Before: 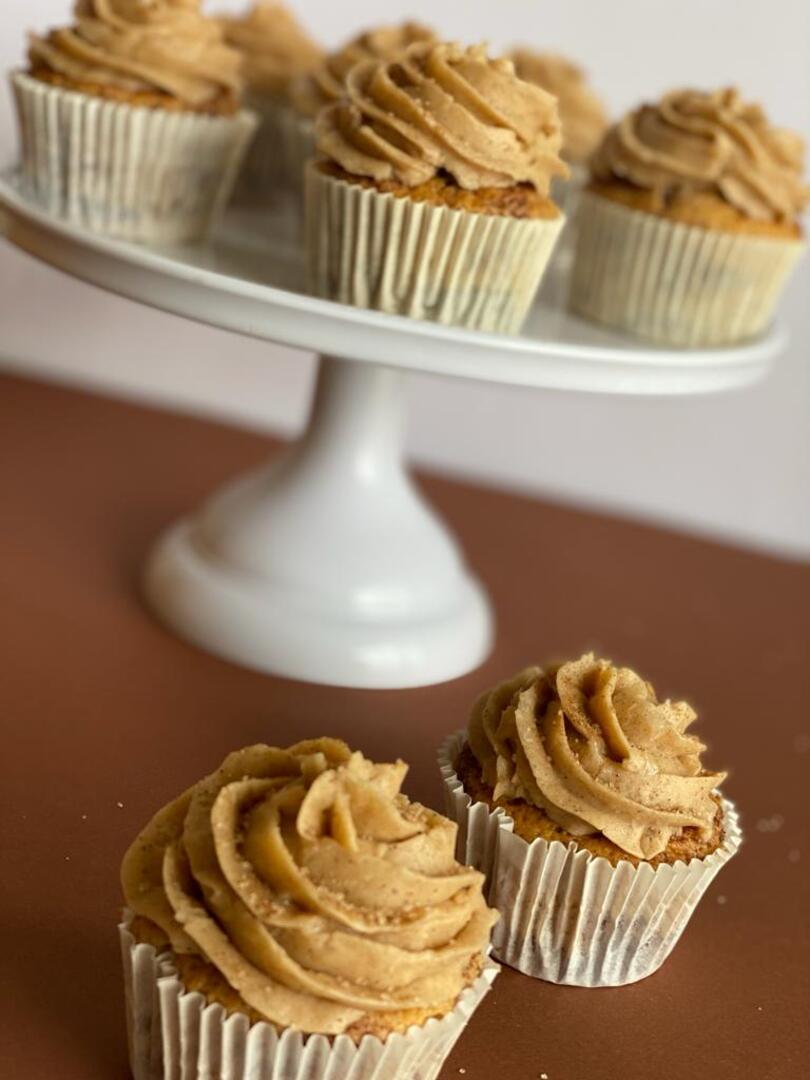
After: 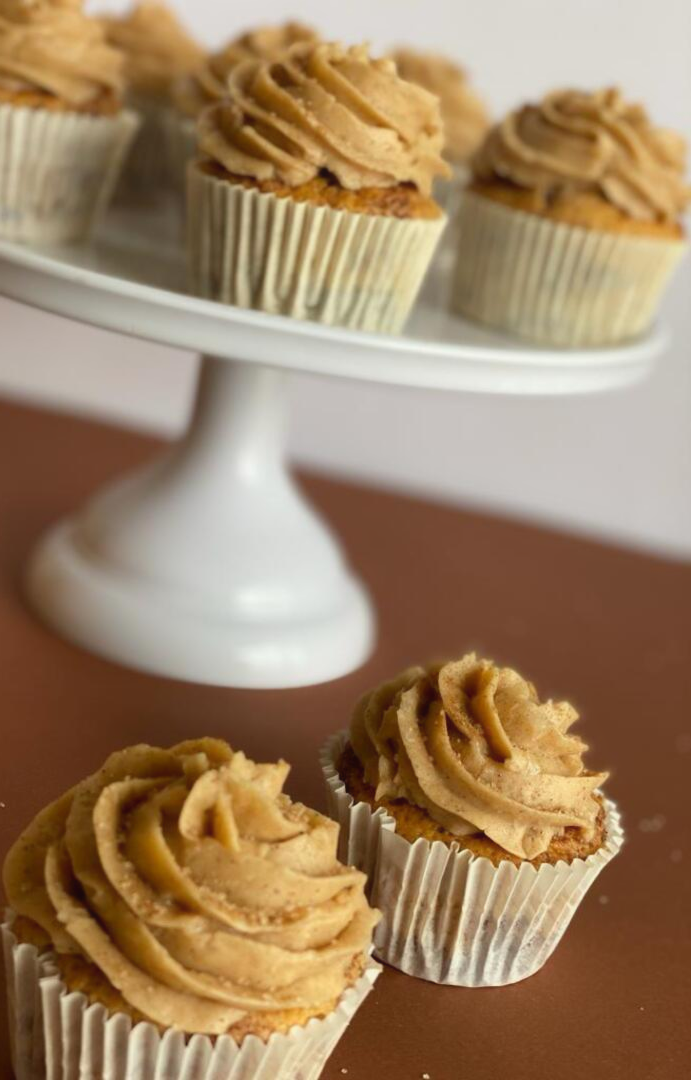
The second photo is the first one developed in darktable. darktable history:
crop and rotate: left 14.584%
contrast equalizer: octaves 7, y [[0.502, 0.505, 0.512, 0.529, 0.564, 0.588], [0.5 ×6], [0.502, 0.505, 0.512, 0.529, 0.564, 0.588], [0, 0.001, 0.001, 0.004, 0.008, 0.011], [0, 0.001, 0.001, 0.004, 0.008, 0.011]], mix -1
